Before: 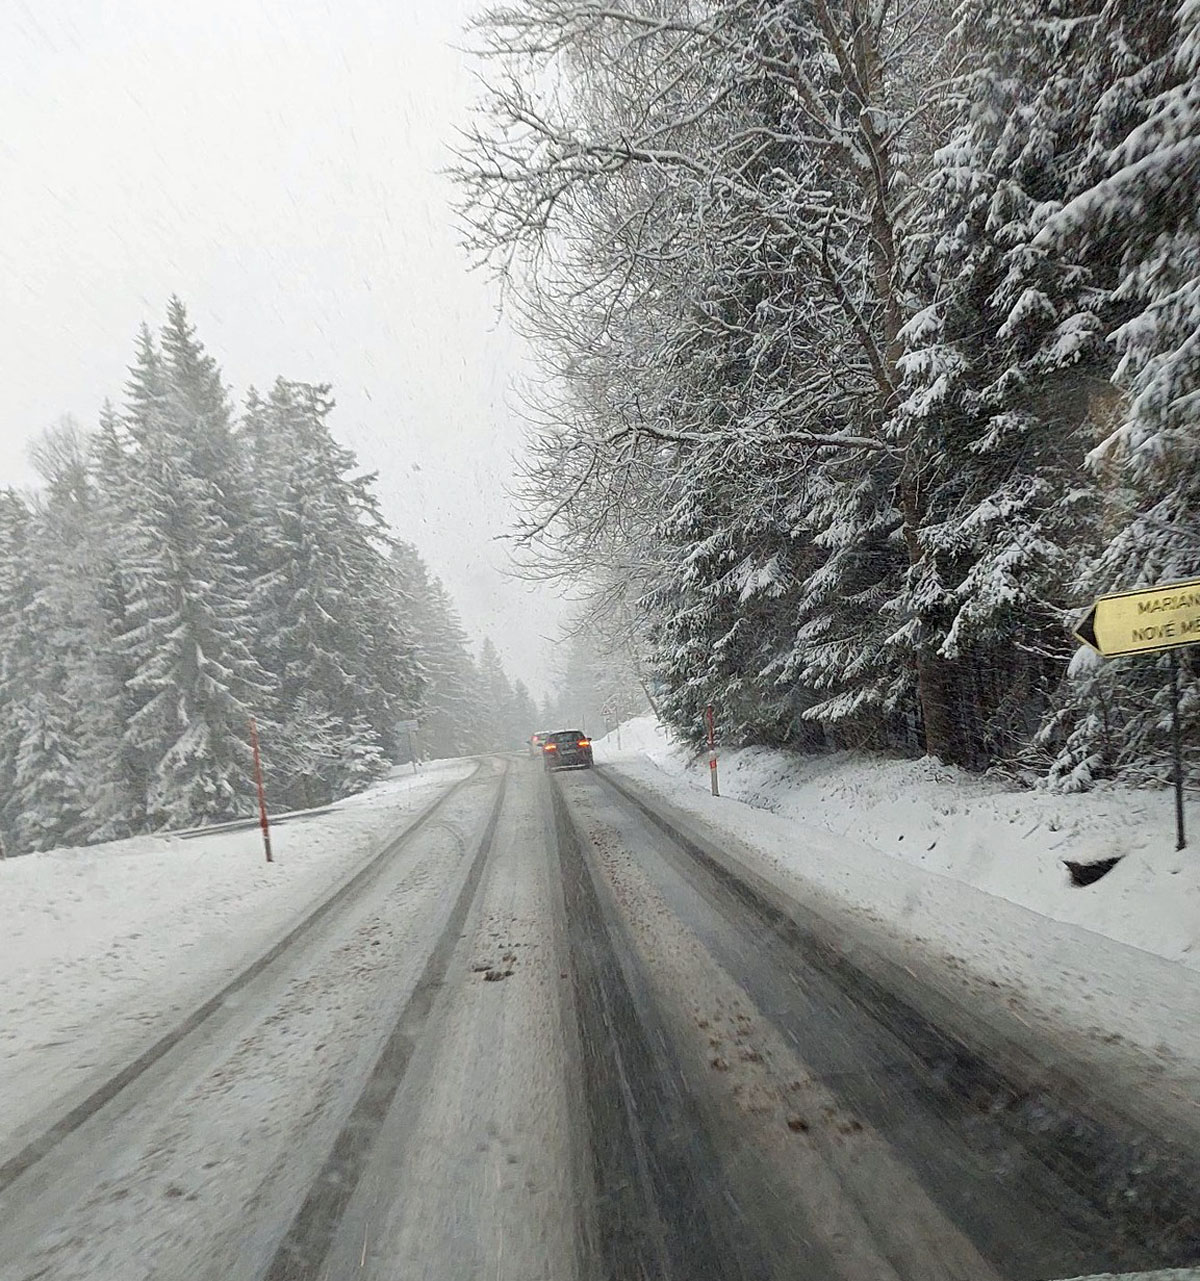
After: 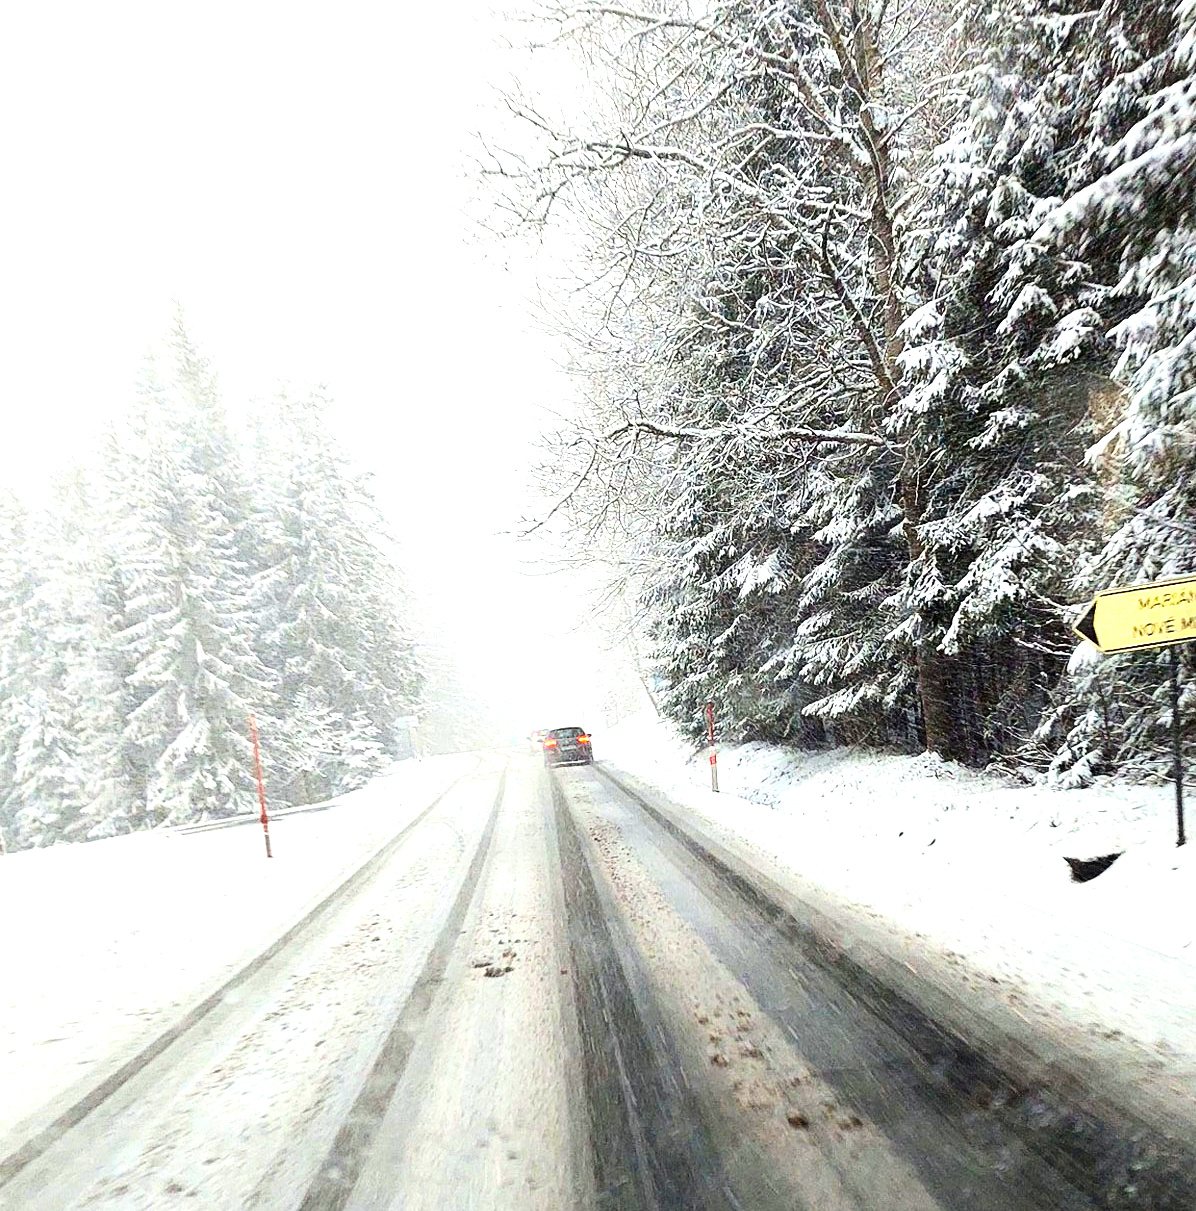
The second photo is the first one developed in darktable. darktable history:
tone equalizer: -8 EV -0.445 EV, -7 EV -0.39 EV, -6 EV -0.332 EV, -5 EV -0.188 EV, -3 EV 0.228 EV, -2 EV 0.349 EV, -1 EV 0.405 EV, +0 EV 0.413 EV, smoothing diameter 2.01%, edges refinement/feathering 18.58, mask exposure compensation -1.57 EV, filter diffusion 5
exposure: black level correction 0, exposure 1 EV, compensate exposure bias true, compensate highlight preservation false
crop: top 0.344%, right 0.265%, bottom 5.089%
contrast brightness saturation: contrast 0.174, saturation 0.307
